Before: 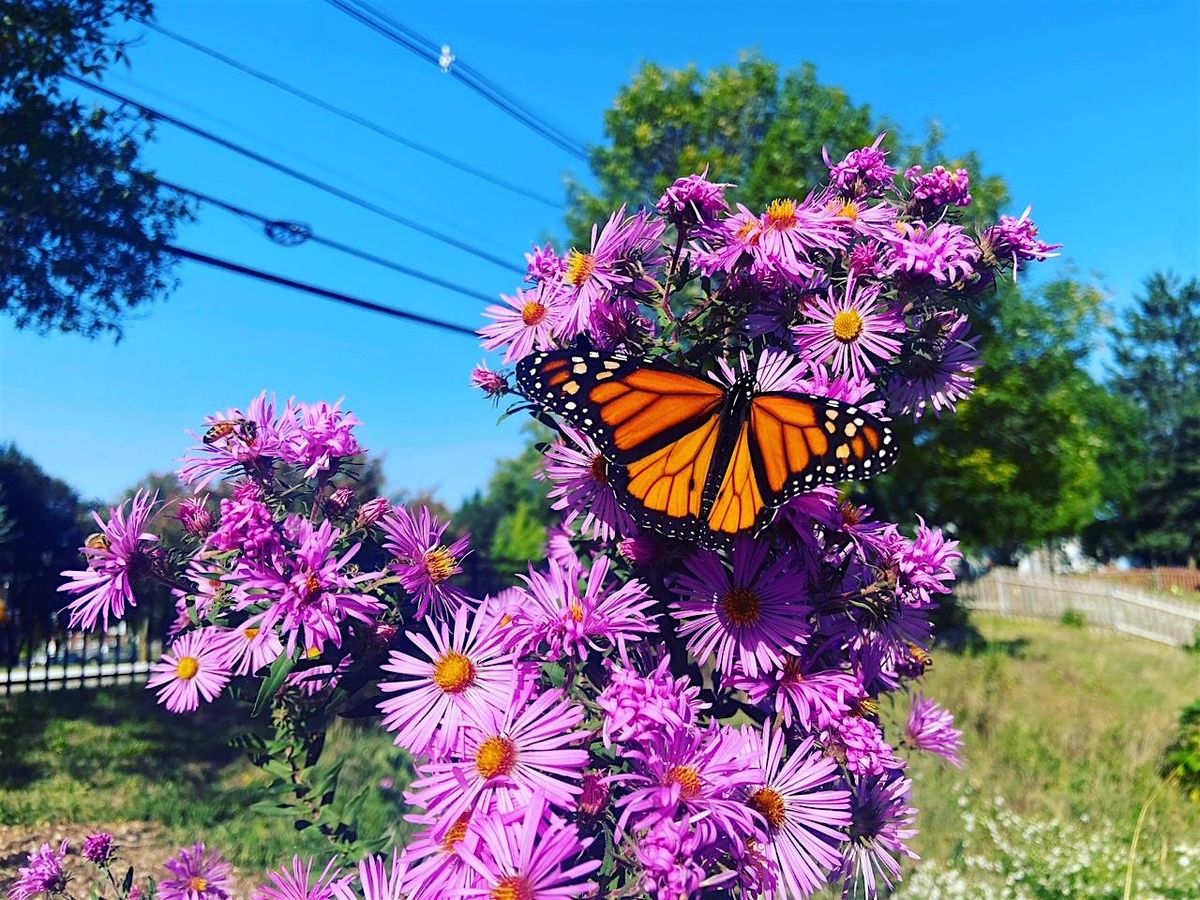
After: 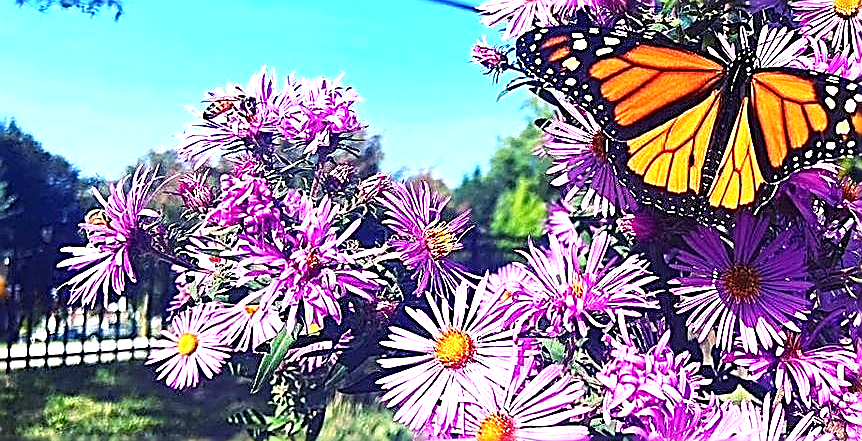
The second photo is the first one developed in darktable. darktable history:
crop: top 36.049%, right 28.145%, bottom 14.931%
sharpen: amount 1.876
exposure: black level correction 0, exposure 1.2 EV, compensate highlight preservation false
